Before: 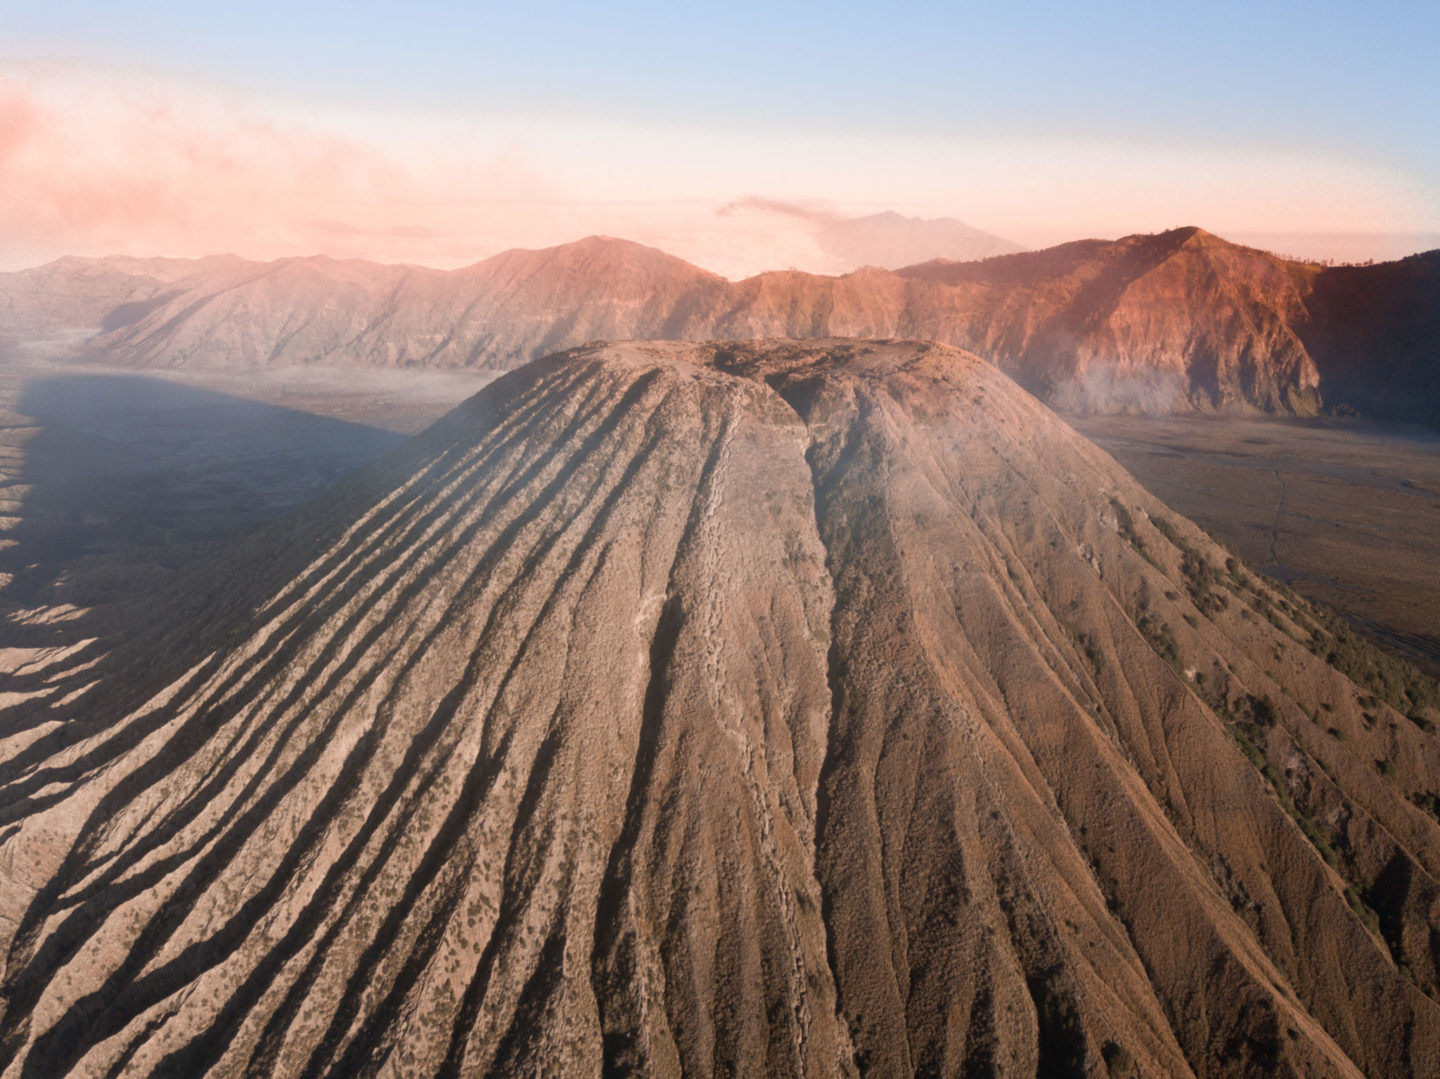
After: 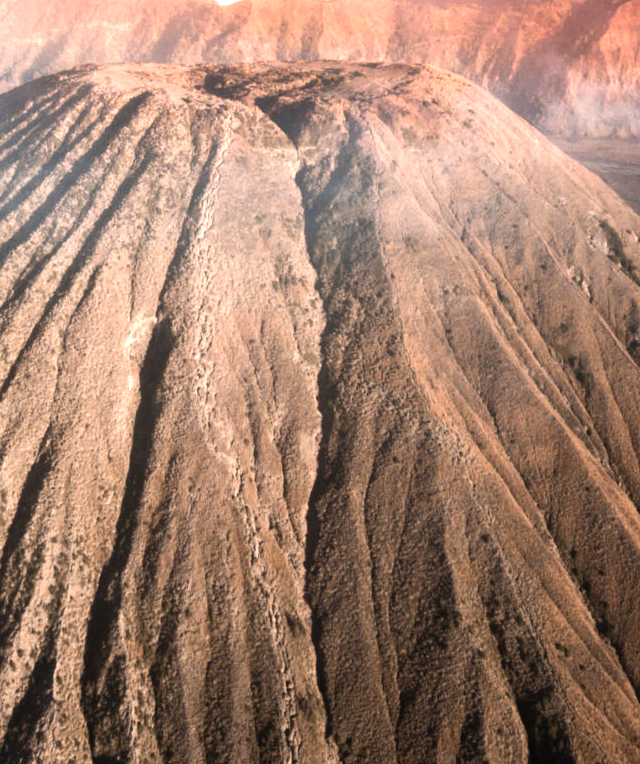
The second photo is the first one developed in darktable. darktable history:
tone equalizer: -8 EV -0.763 EV, -7 EV -0.729 EV, -6 EV -0.569 EV, -5 EV -0.366 EV, -3 EV 0.392 EV, -2 EV 0.6 EV, -1 EV 0.682 EV, +0 EV 0.739 EV, edges refinement/feathering 500, mask exposure compensation -1.57 EV, preserve details no
exposure: exposure 0.357 EV, compensate exposure bias true, compensate highlight preservation false
crop: left 35.457%, top 25.744%, right 20.052%, bottom 3.366%
color correction: highlights a* -0.117, highlights b* 0.092
